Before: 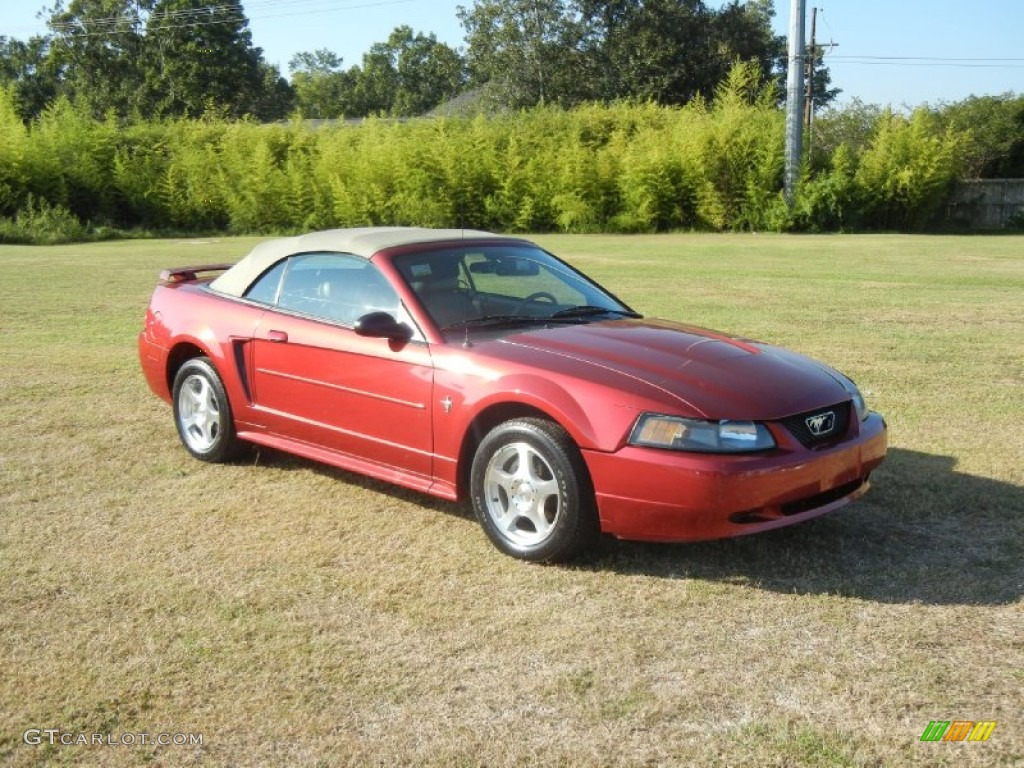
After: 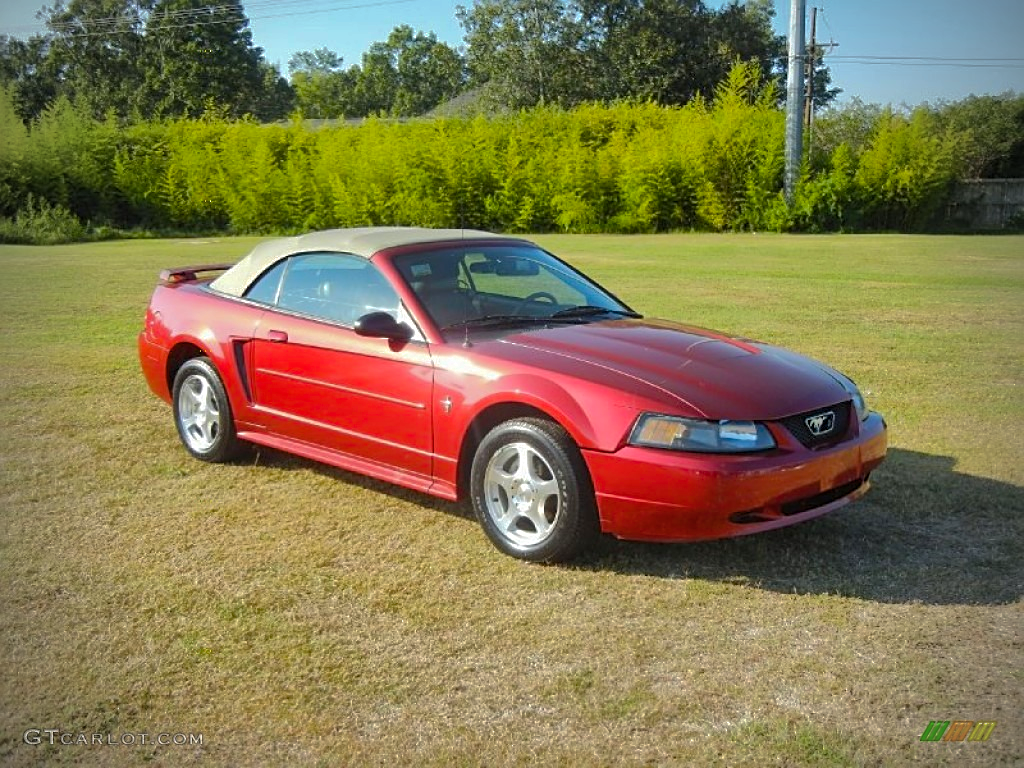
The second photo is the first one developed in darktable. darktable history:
tone equalizer: smoothing diameter 24.84%, edges refinement/feathering 14.8, preserve details guided filter
shadows and highlights: shadows 25.69, highlights -70.66
vignetting: on, module defaults
color balance rgb: power › hue 73.21°, perceptual saturation grading › global saturation 30.204%
sharpen: on, module defaults
